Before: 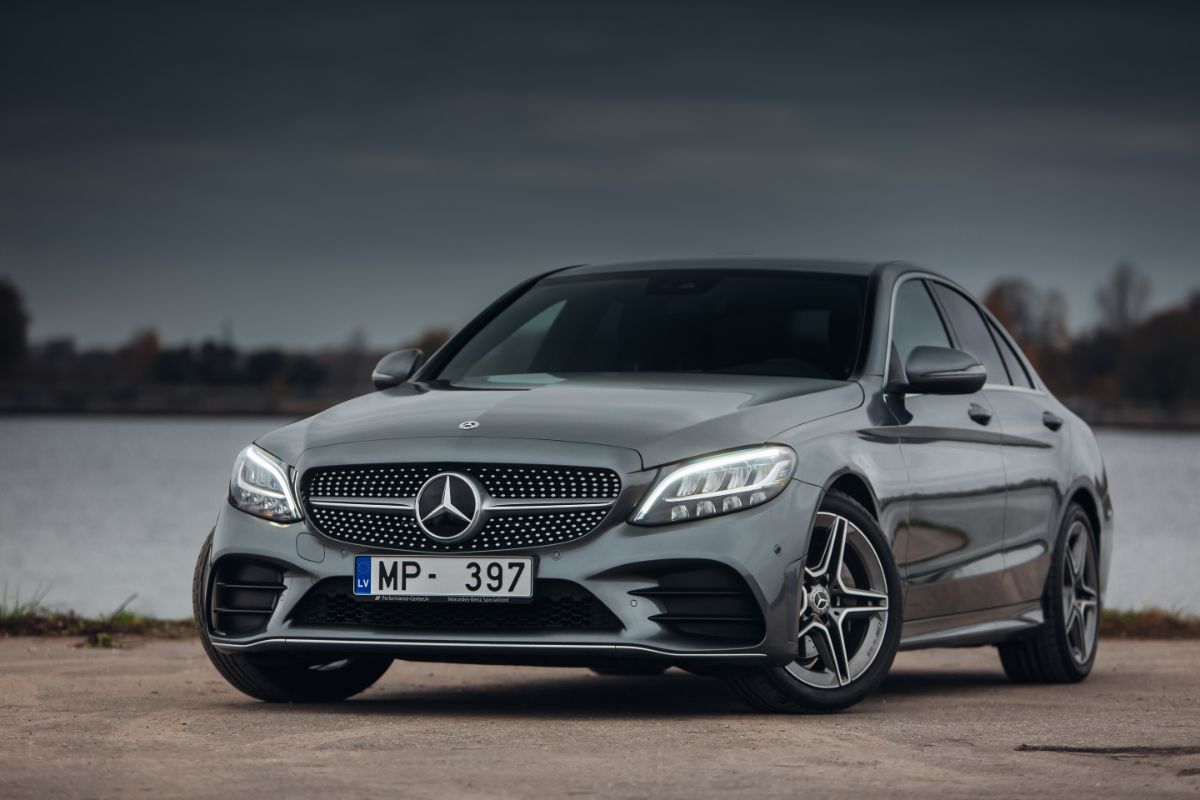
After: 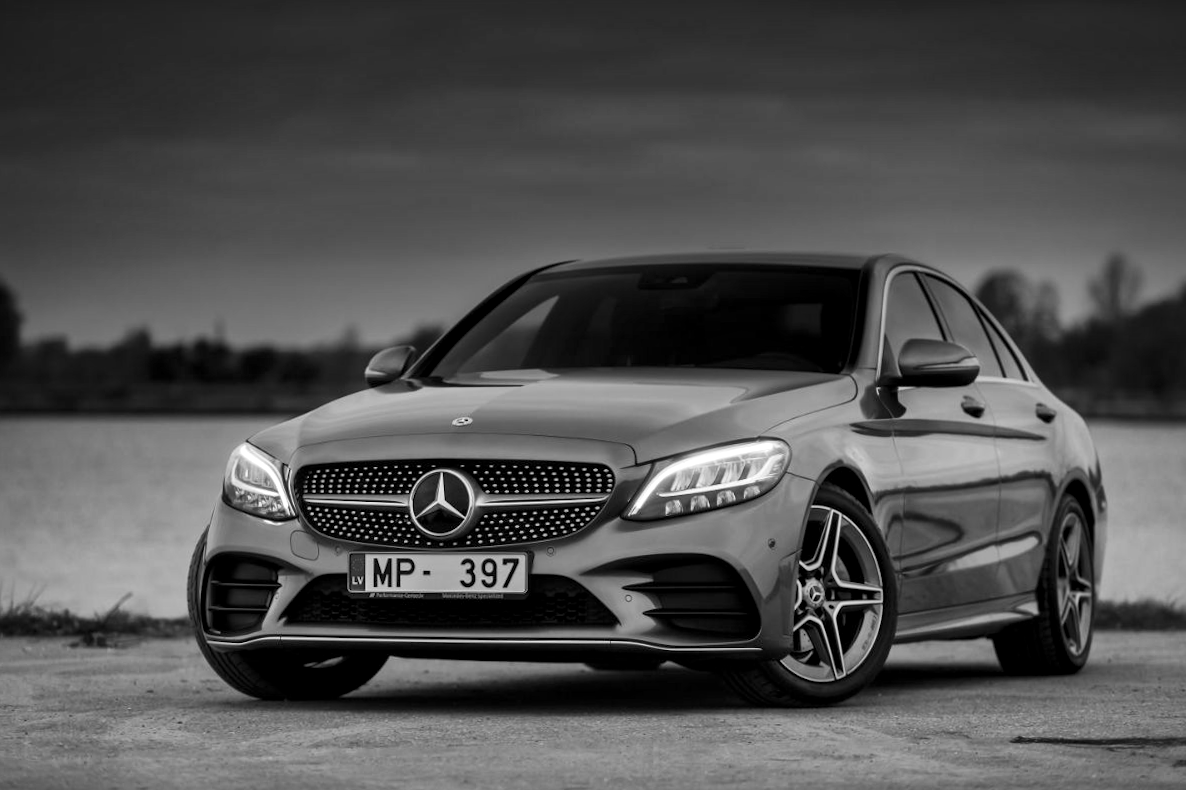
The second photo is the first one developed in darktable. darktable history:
contrast brightness saturation: contrast 0.04, saturation 0.16
monochrome: a -3.63, b -0.465
rotate and perspective: rotation -0.45°, automatic cropping original format, crop left 0.008, crop right 0.992, crop top 0.012, crop bottom 0.988
local contrast: mode bilateral grid, contrast 20, coarseness 50, detail 159%, midtone range 0.2
